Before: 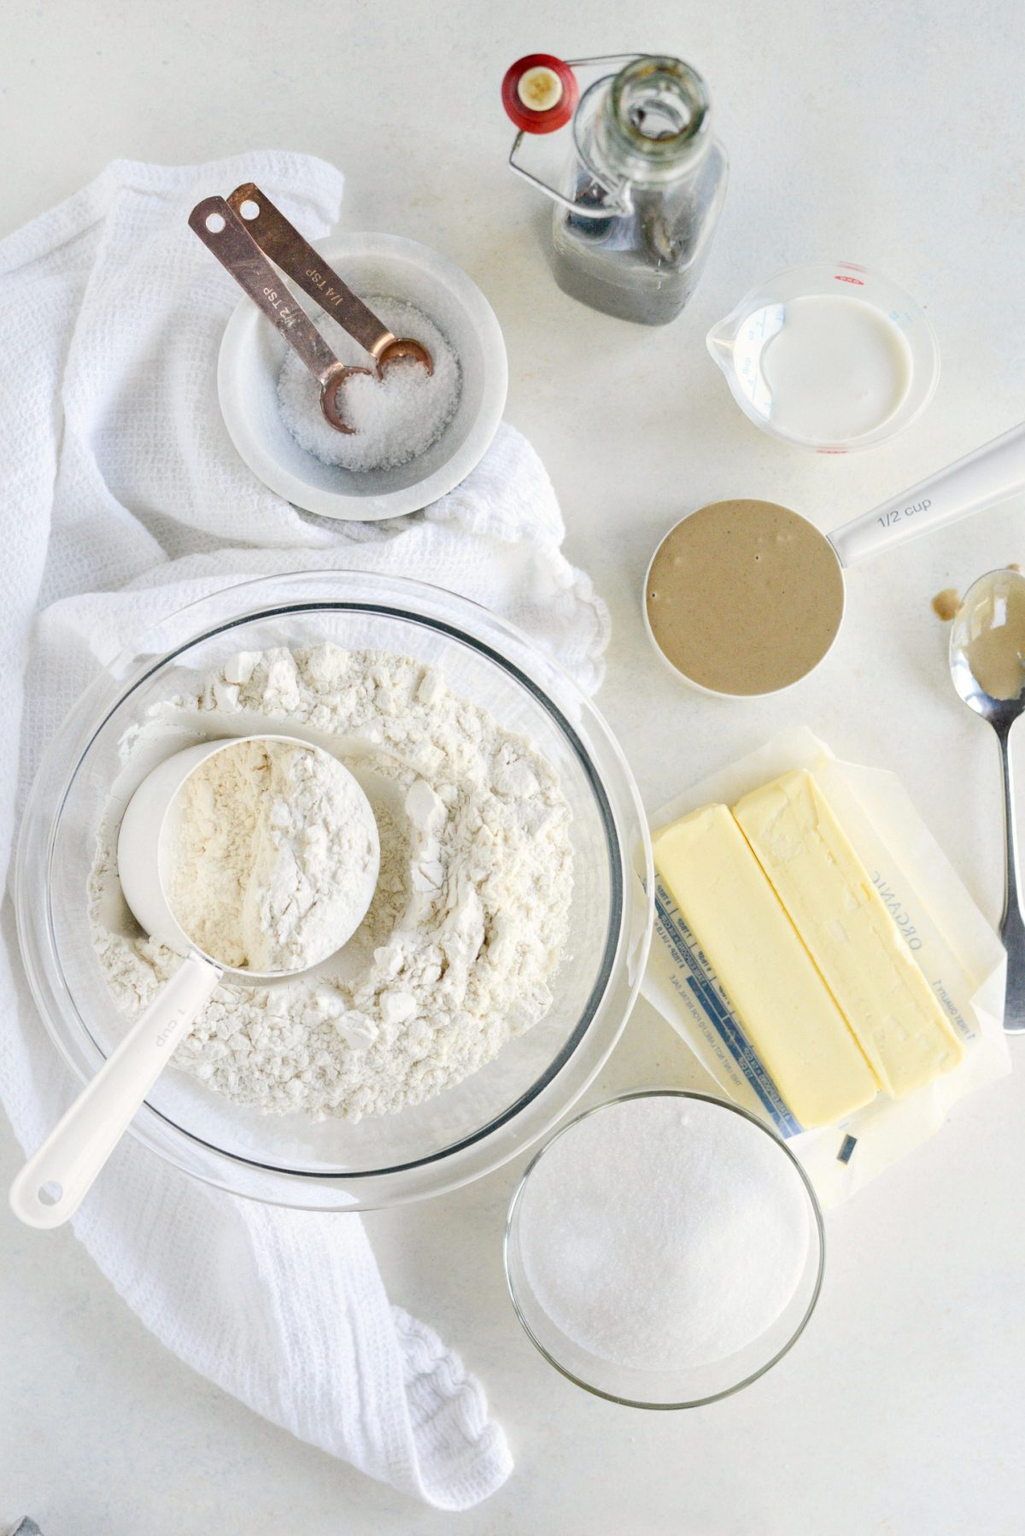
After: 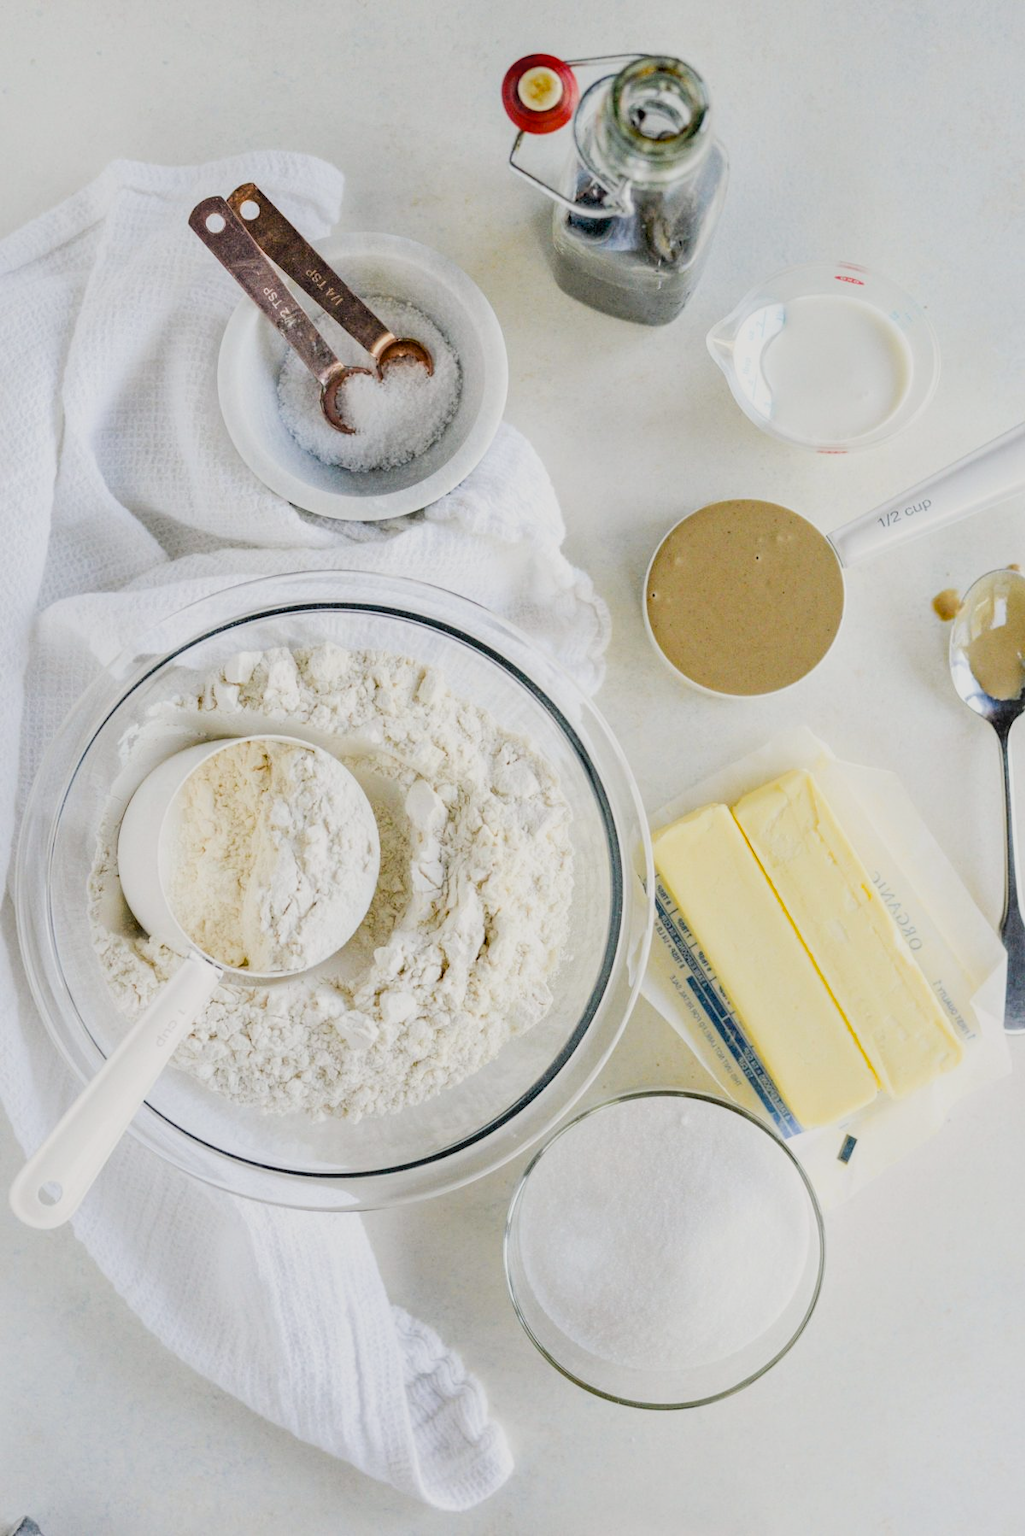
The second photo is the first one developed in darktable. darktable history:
contrast brightness saturation: contrast -0.11
filmic rgb: black relative exposure -5 EV, white relative exposure 3.5 EV, hardness 3.19, contrast 1.2, highlights saturation mix -50%
color balance: output saturation 110%
haze removal: compatibility mode true, adaptive false
local contrast: on, module defaults
